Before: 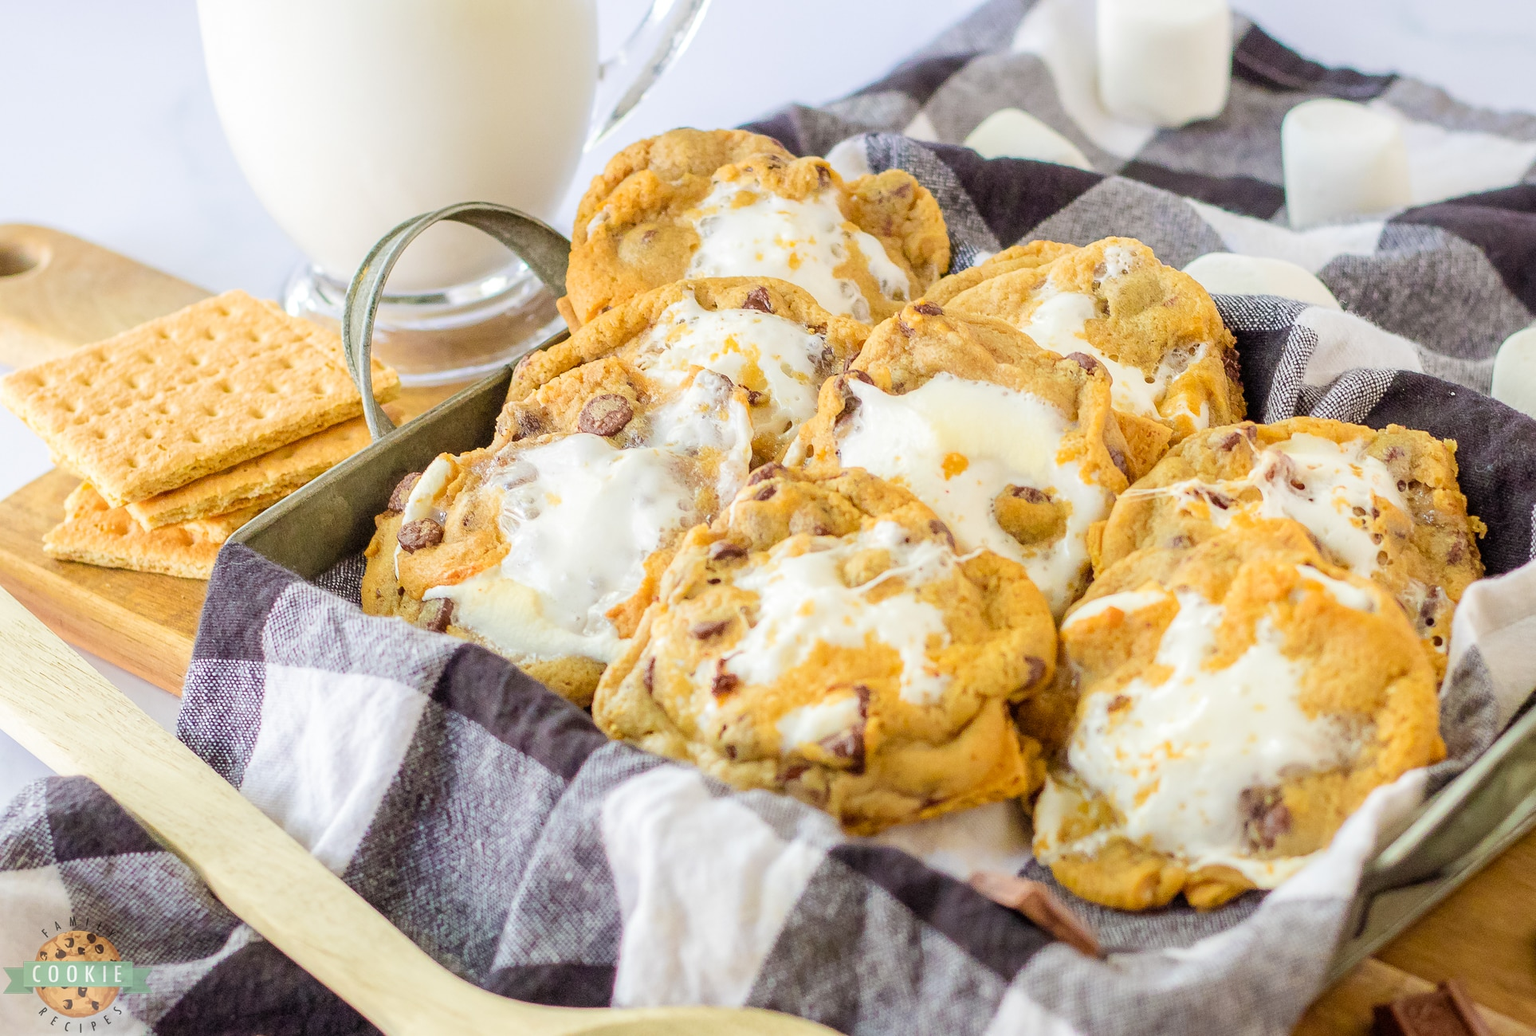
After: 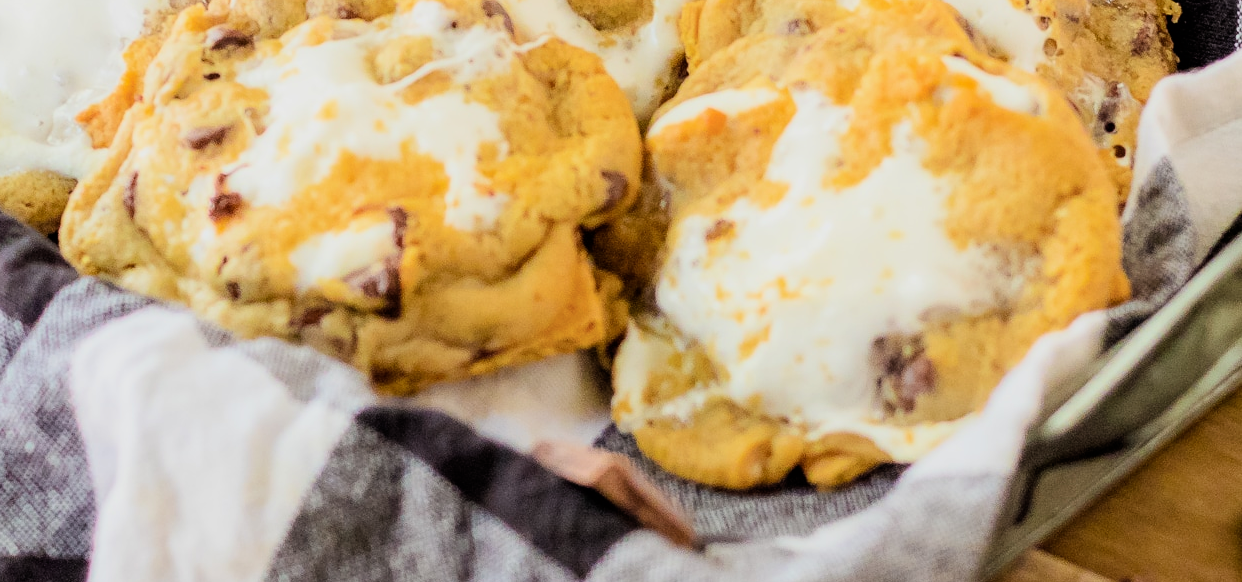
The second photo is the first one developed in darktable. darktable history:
filmic rgb: hardness 4.17, contrast 1.364, color science v6 (2022)
crop and rotate: left 35.509%, top 50.238%, bottom 4.934%
